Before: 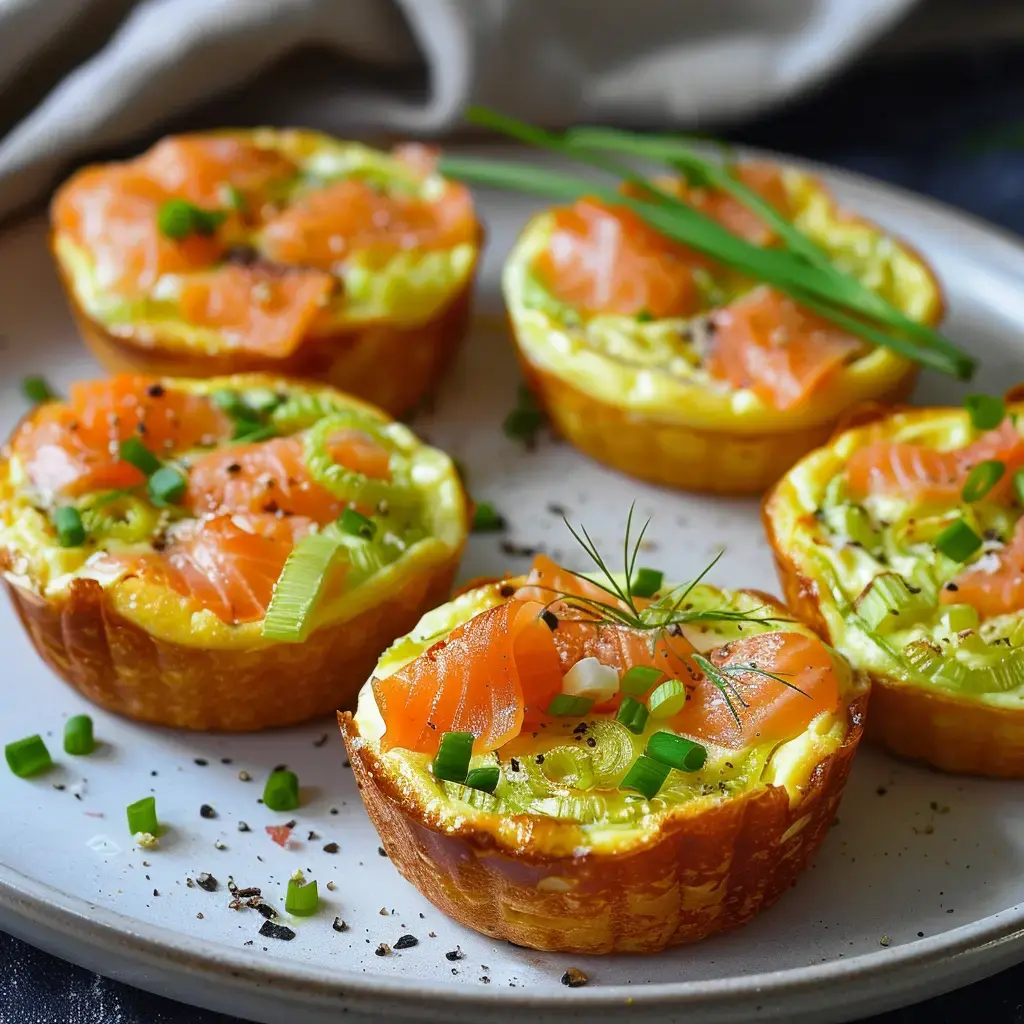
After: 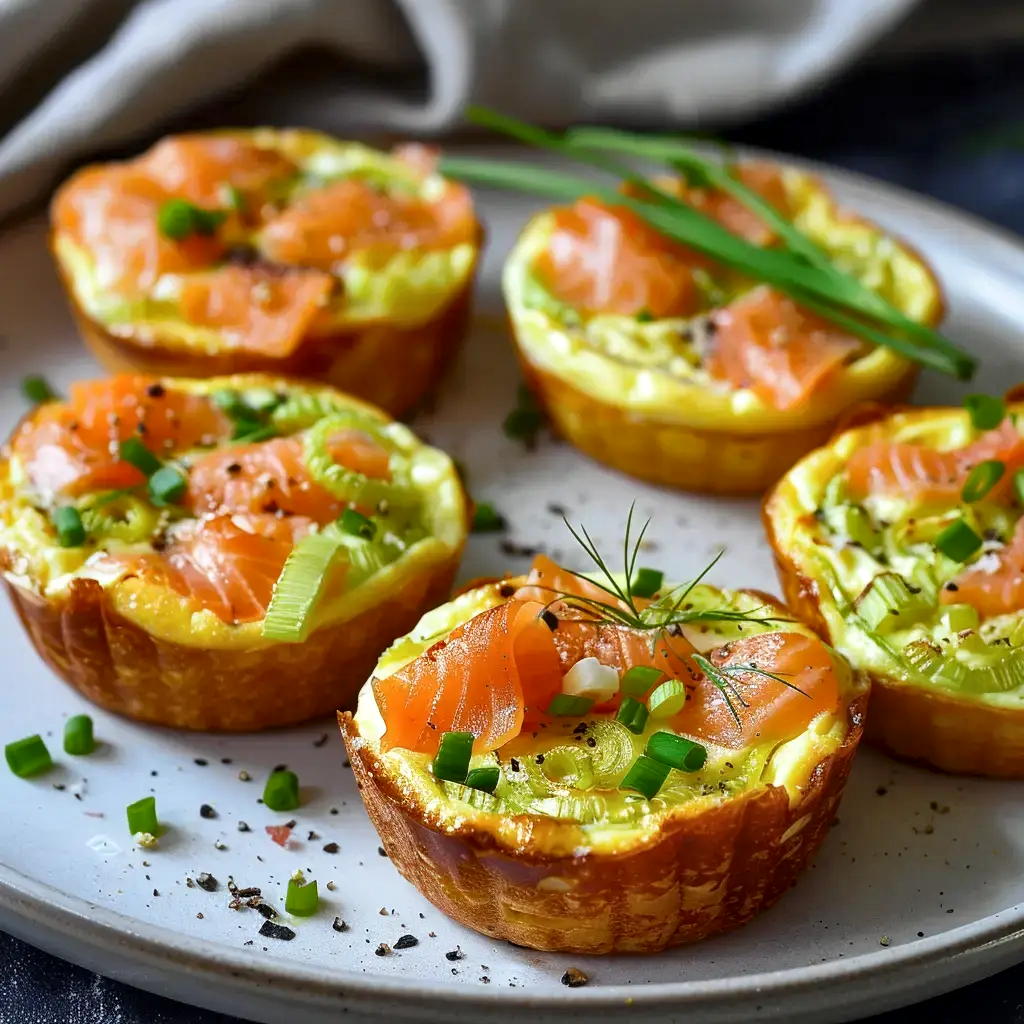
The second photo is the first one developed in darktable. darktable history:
local contrast: mode bilateral grid, contrast 21, coarseness 51, detail 149%, midtone range 0.2
